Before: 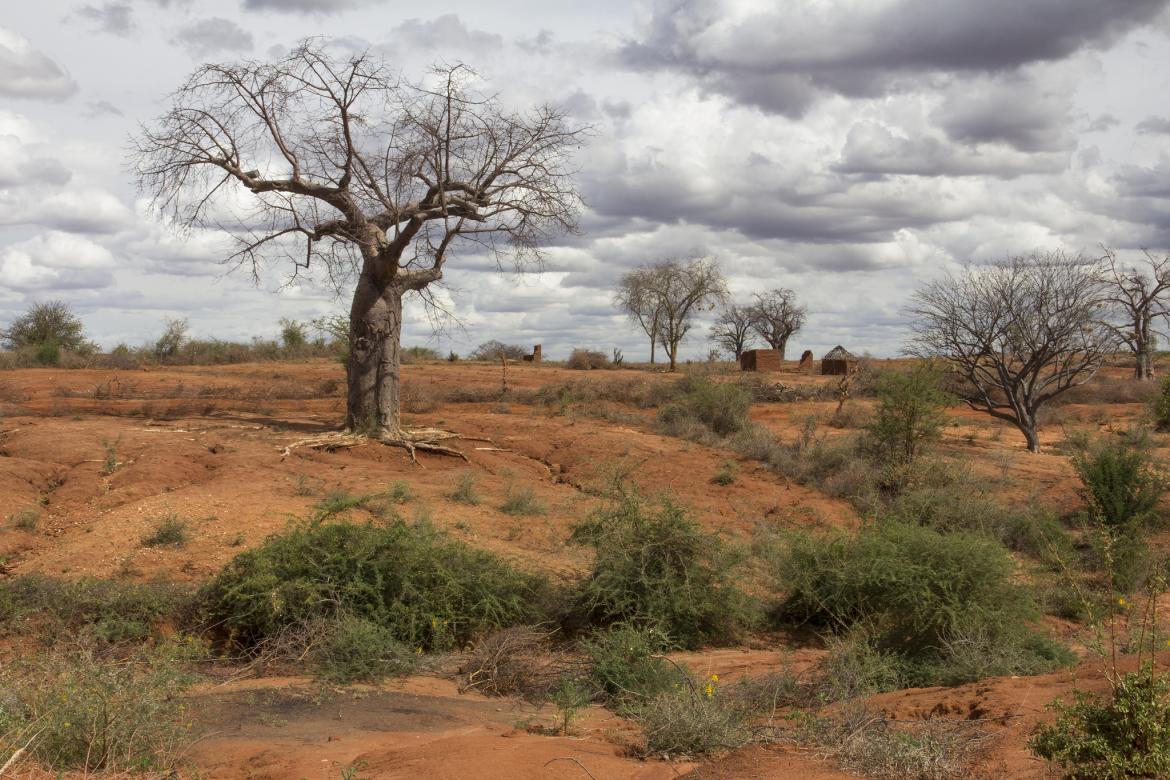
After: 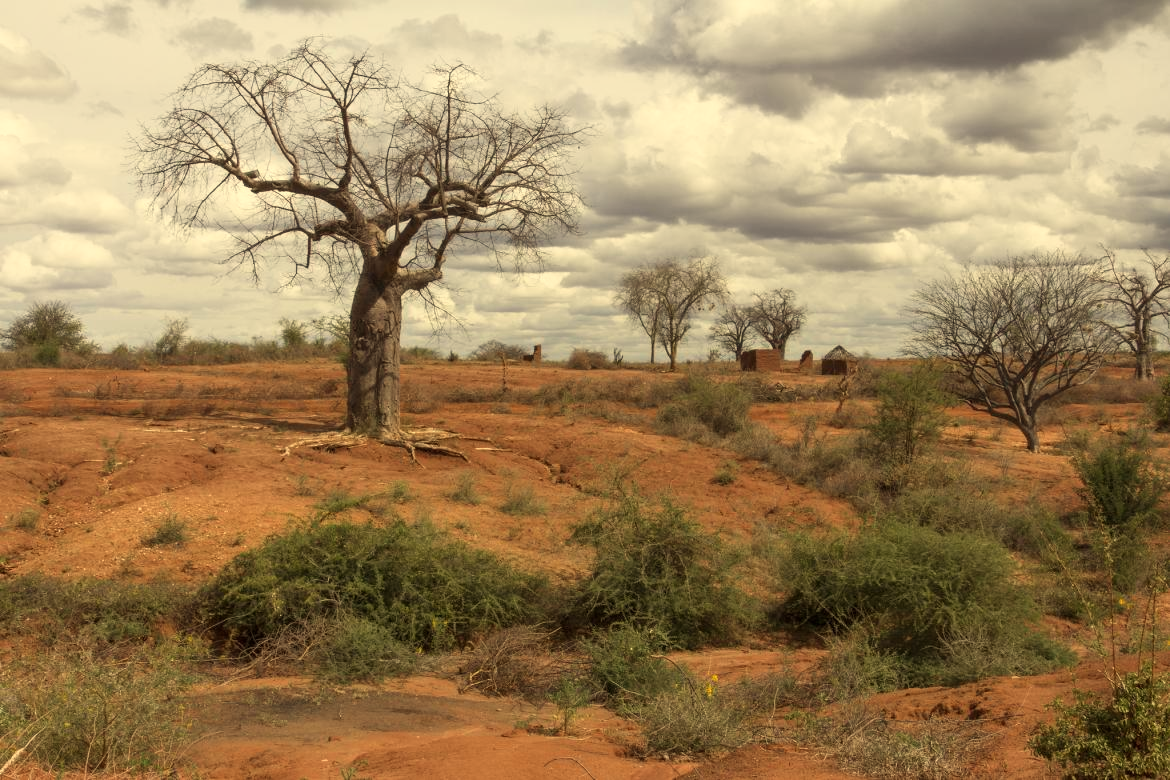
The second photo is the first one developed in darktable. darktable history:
shadows and highlights: shadows 0, highlights 40
white balance: red 1.08, blue 0.791
